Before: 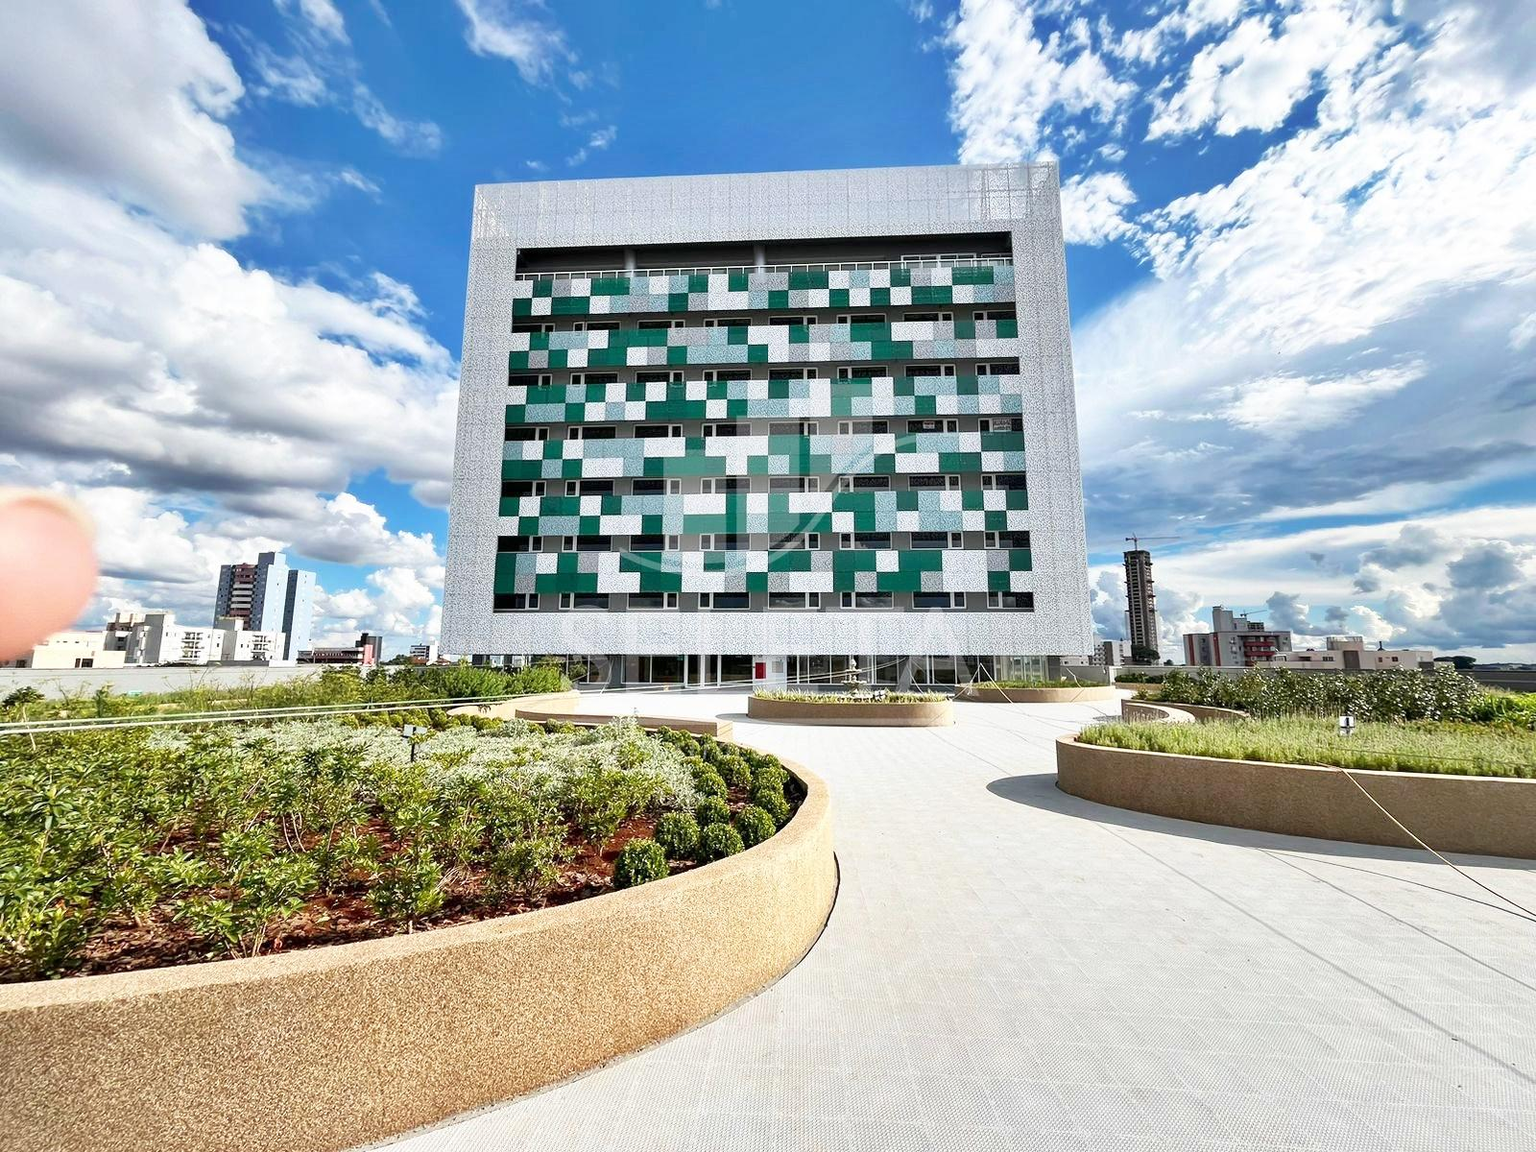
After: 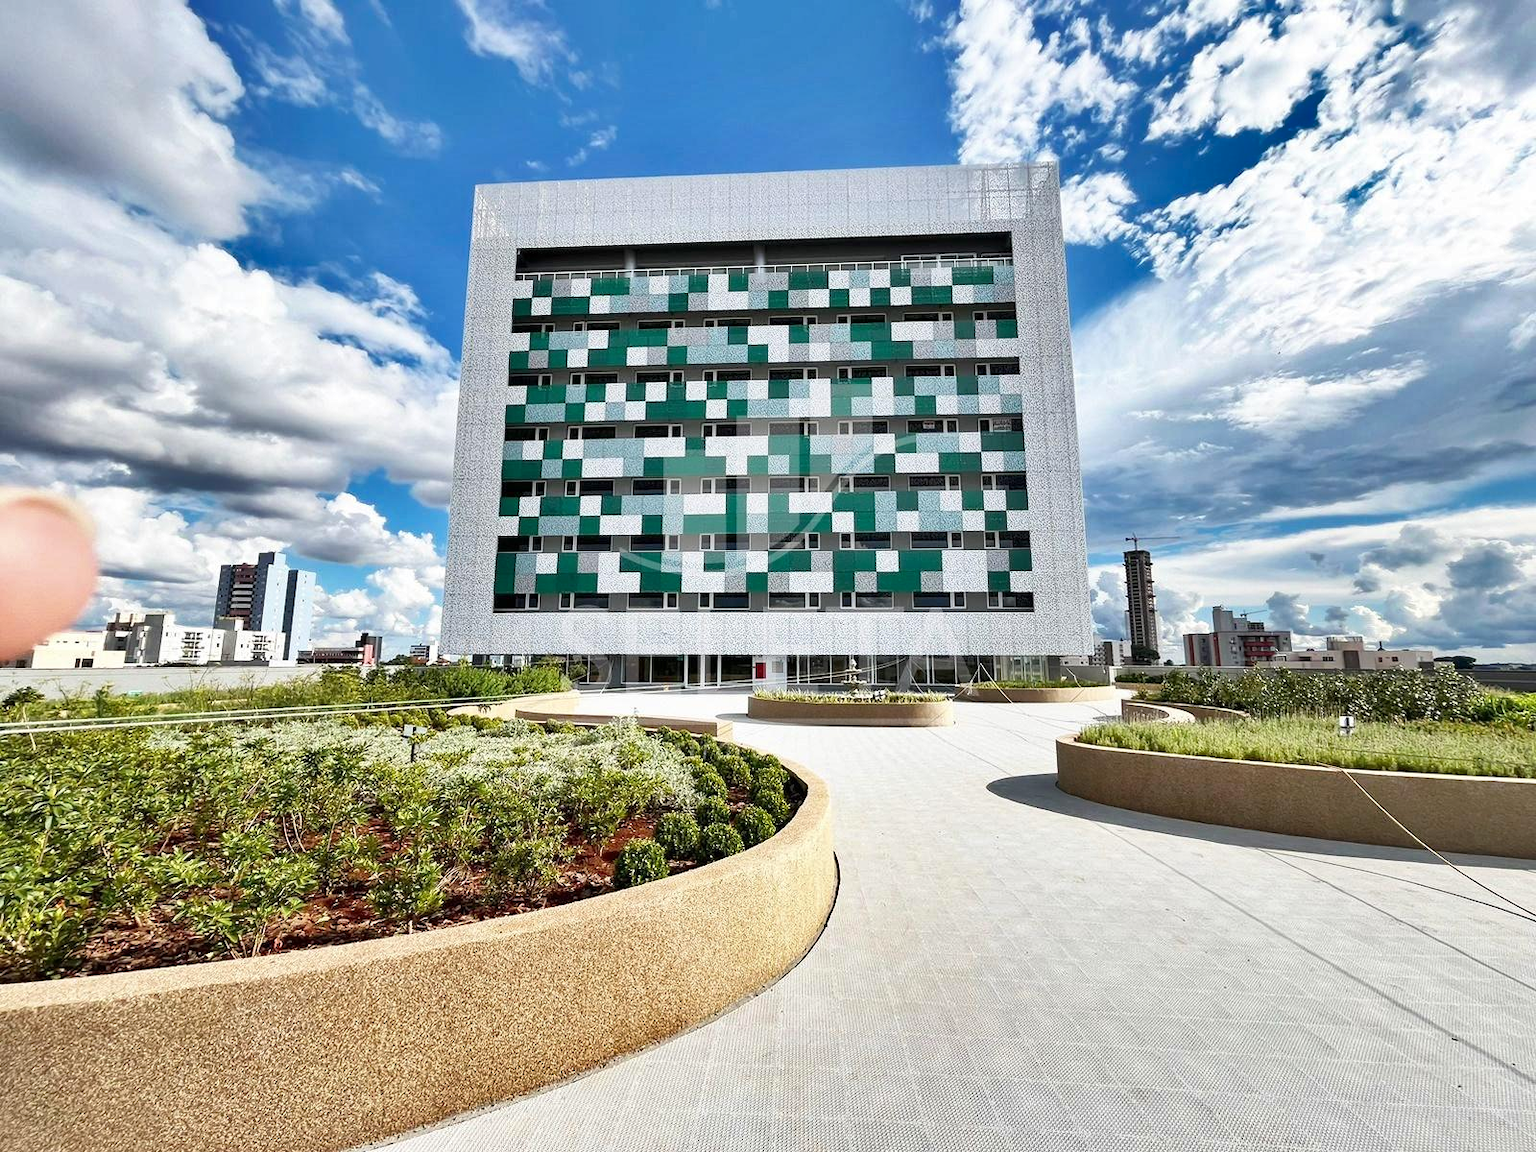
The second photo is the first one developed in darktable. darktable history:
shadows and highlights: shadows 25.87, highlights -48.34, soften with gaussian
